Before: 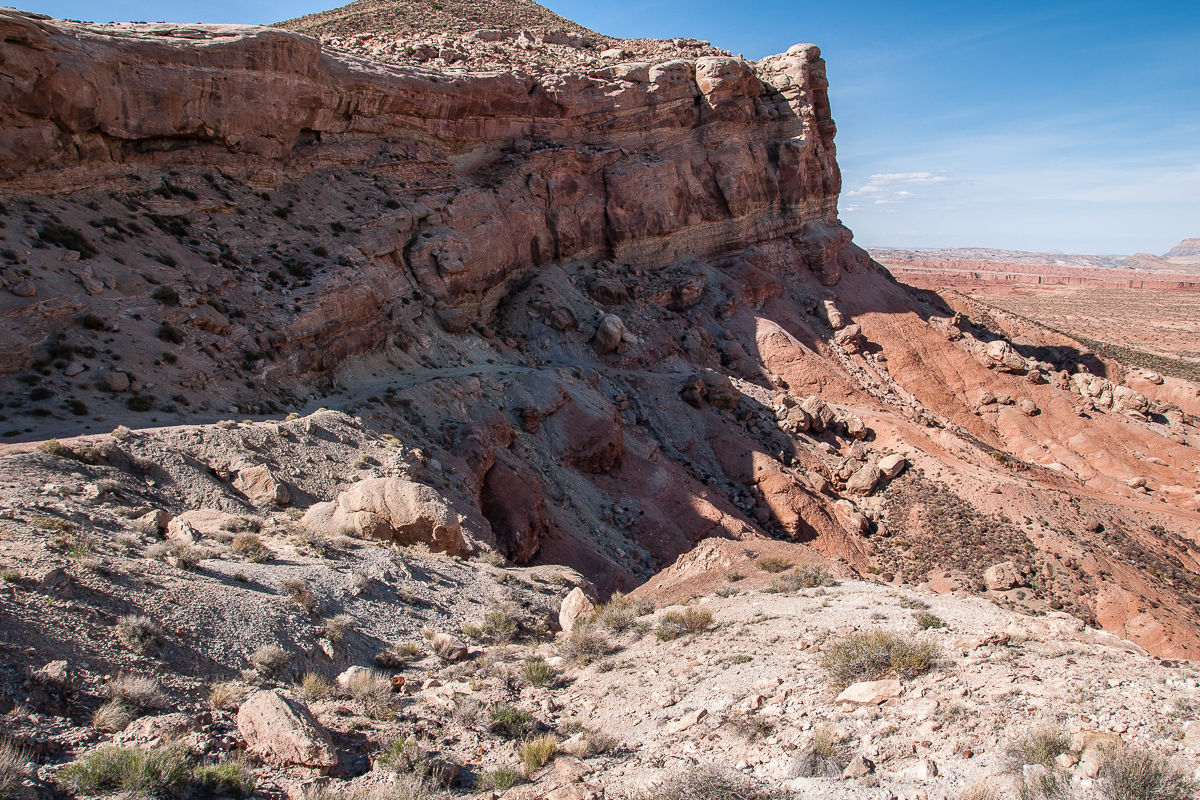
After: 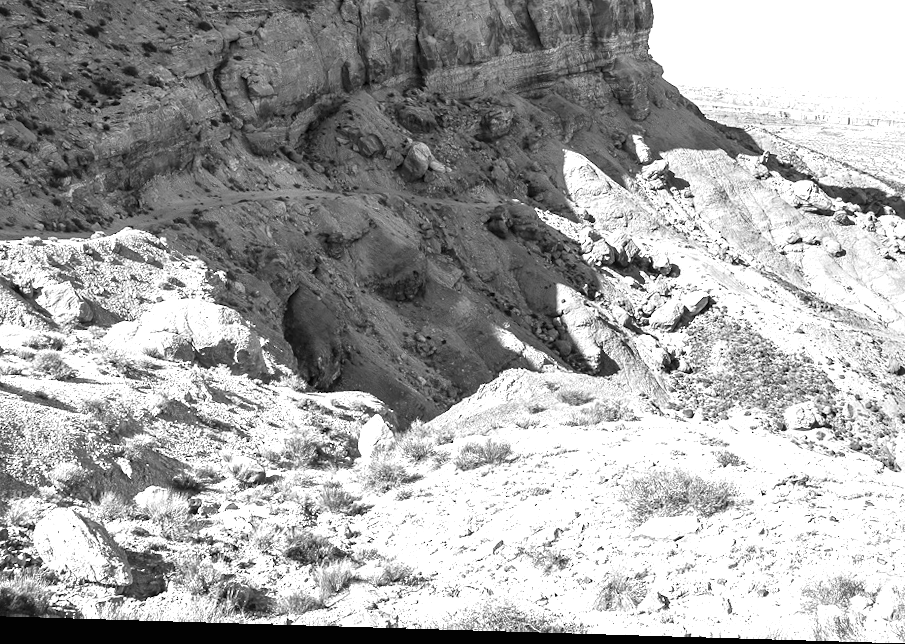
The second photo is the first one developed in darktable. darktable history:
rotate and perspective: rotation 1.72°, automatic cropping off
exposure: black level correction 0, exposure 1.45 EV, compensate exposure bias true, compensate highlight preservation false
color calibration: output gray [0.18, 0.41, 0.41, 0], gray › normalize channels true, illuminant same as pipeline (D50), adaptation XYZ, x 0.346, y 0.359, gamut compression 0
crop: left 16.871%, top 22.857%, right 9.116%
